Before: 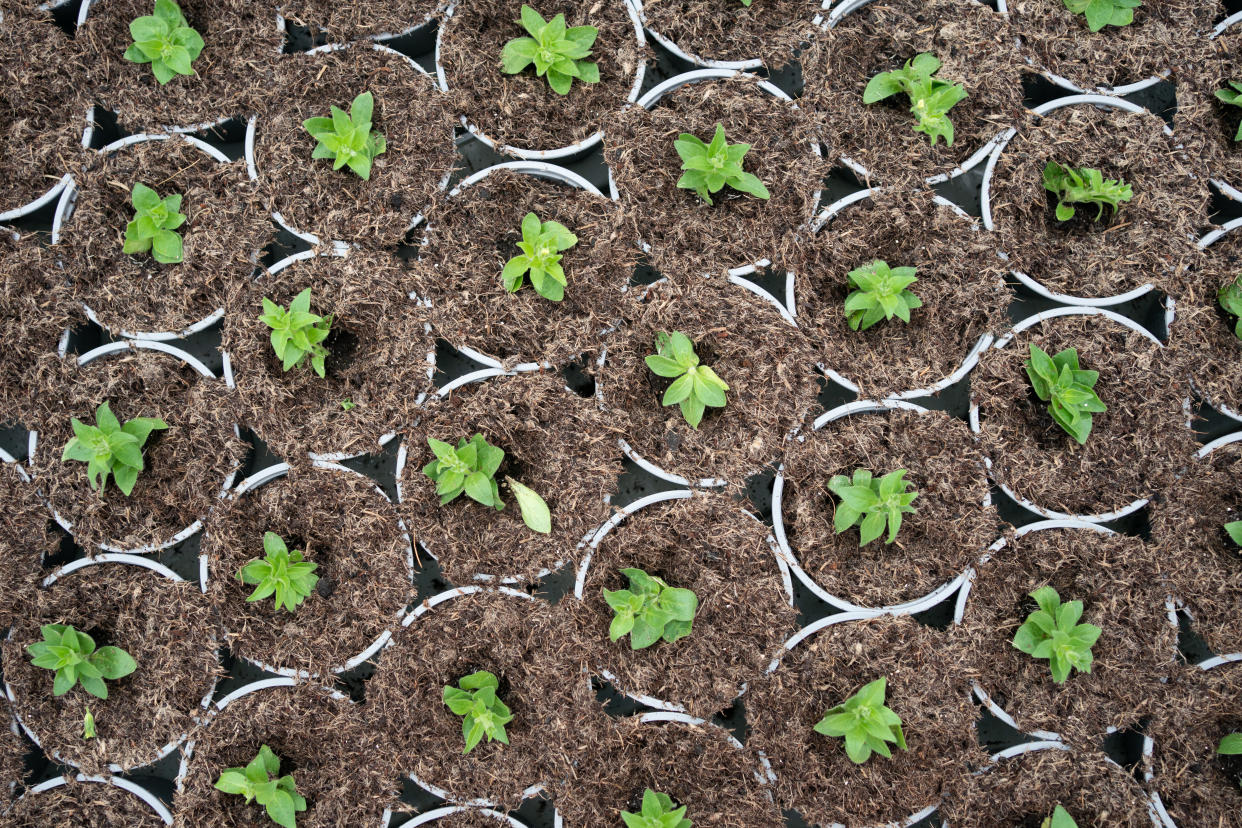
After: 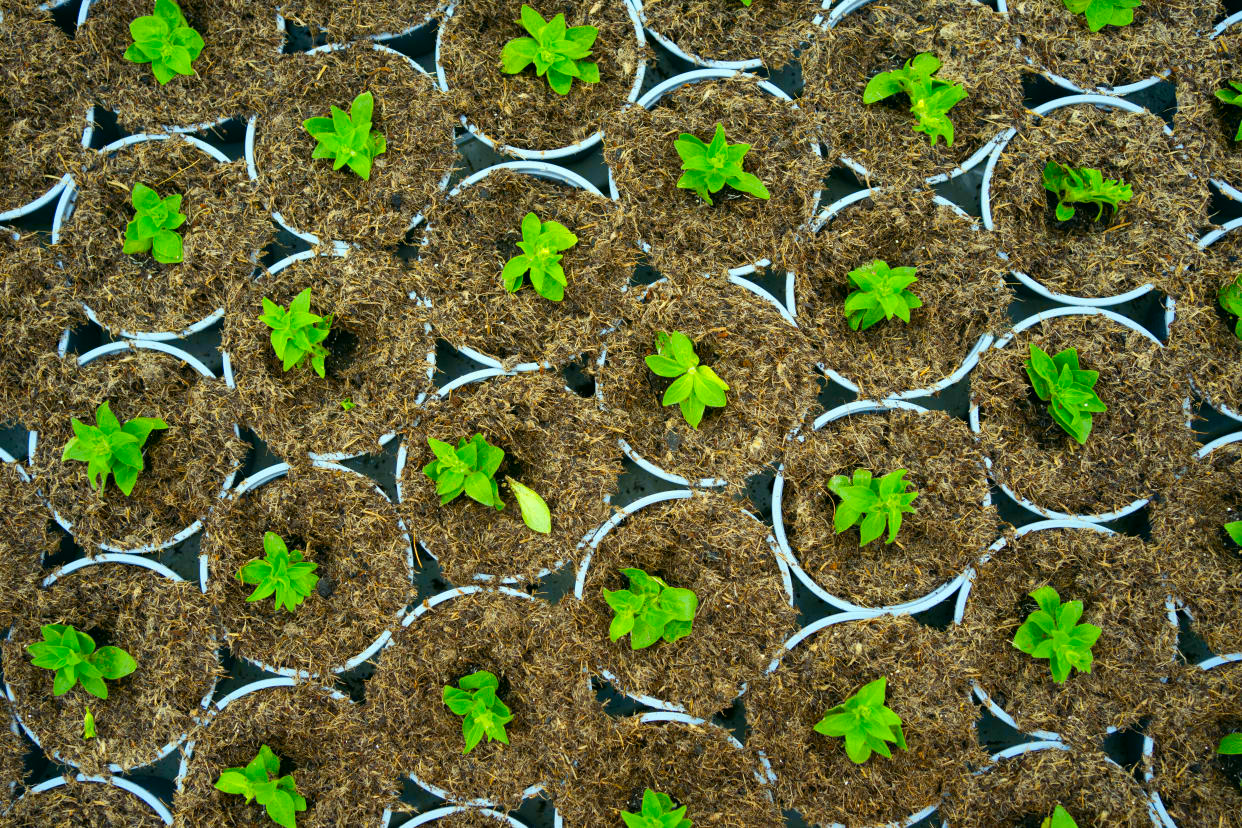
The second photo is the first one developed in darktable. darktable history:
color correction: highlights a* -7.33, highlights b* 1.26, shadows a* -3.55, saturation 1.4
color contrast: green-magenta contrast 1.12, blue-yellow contrast 1.95, unbound 0
